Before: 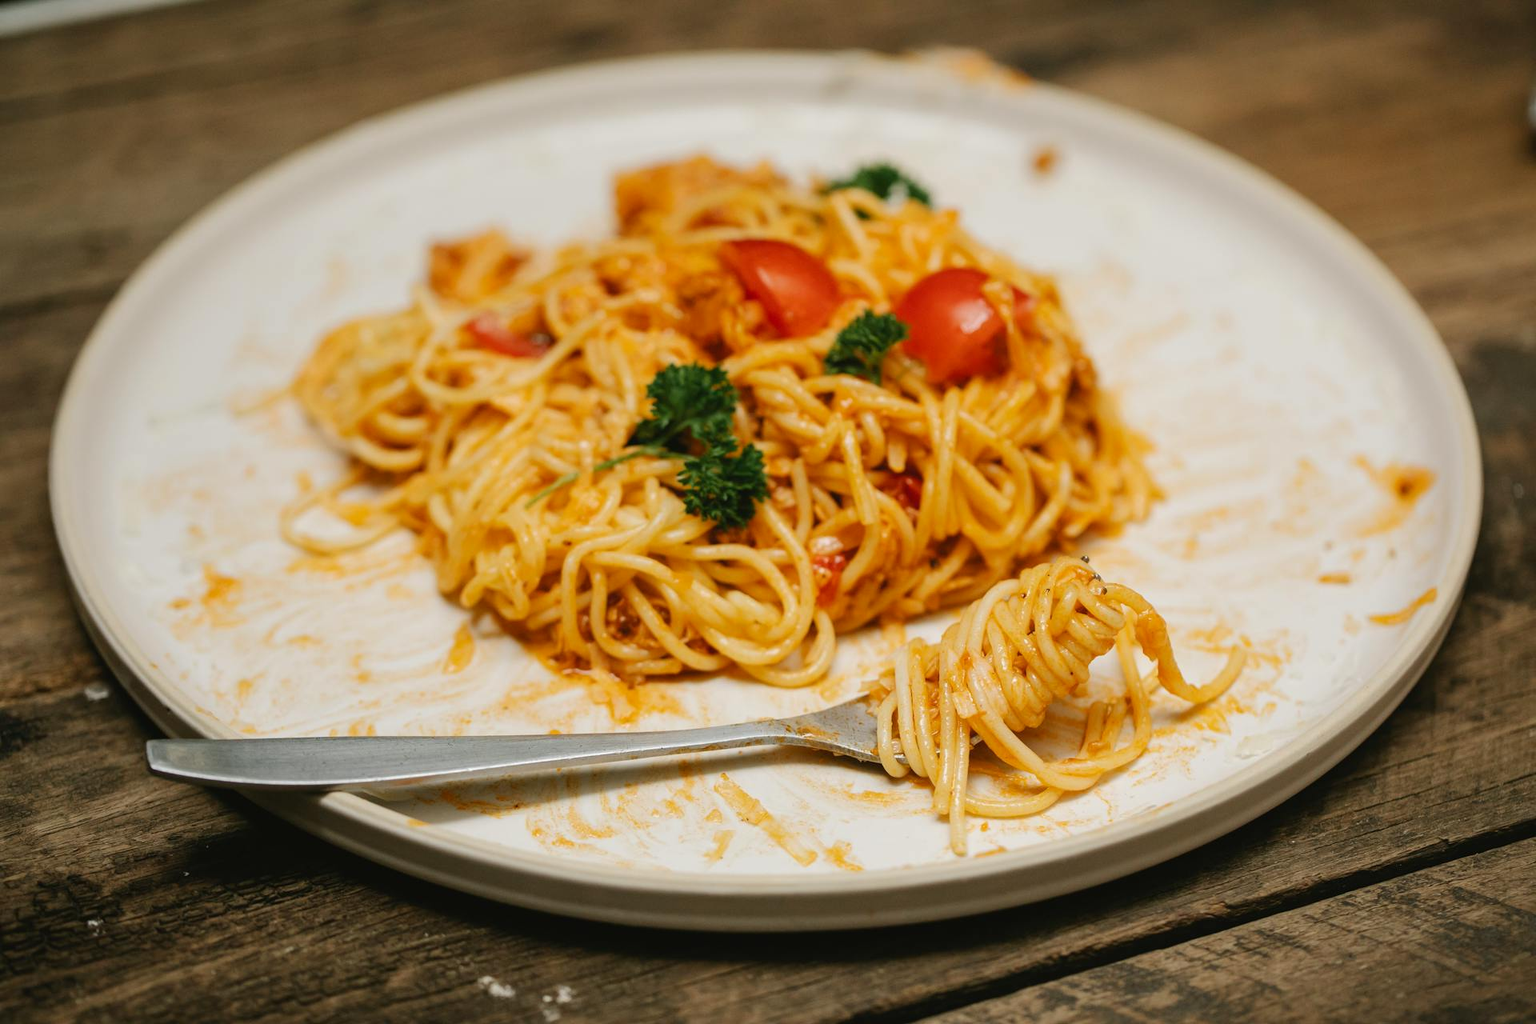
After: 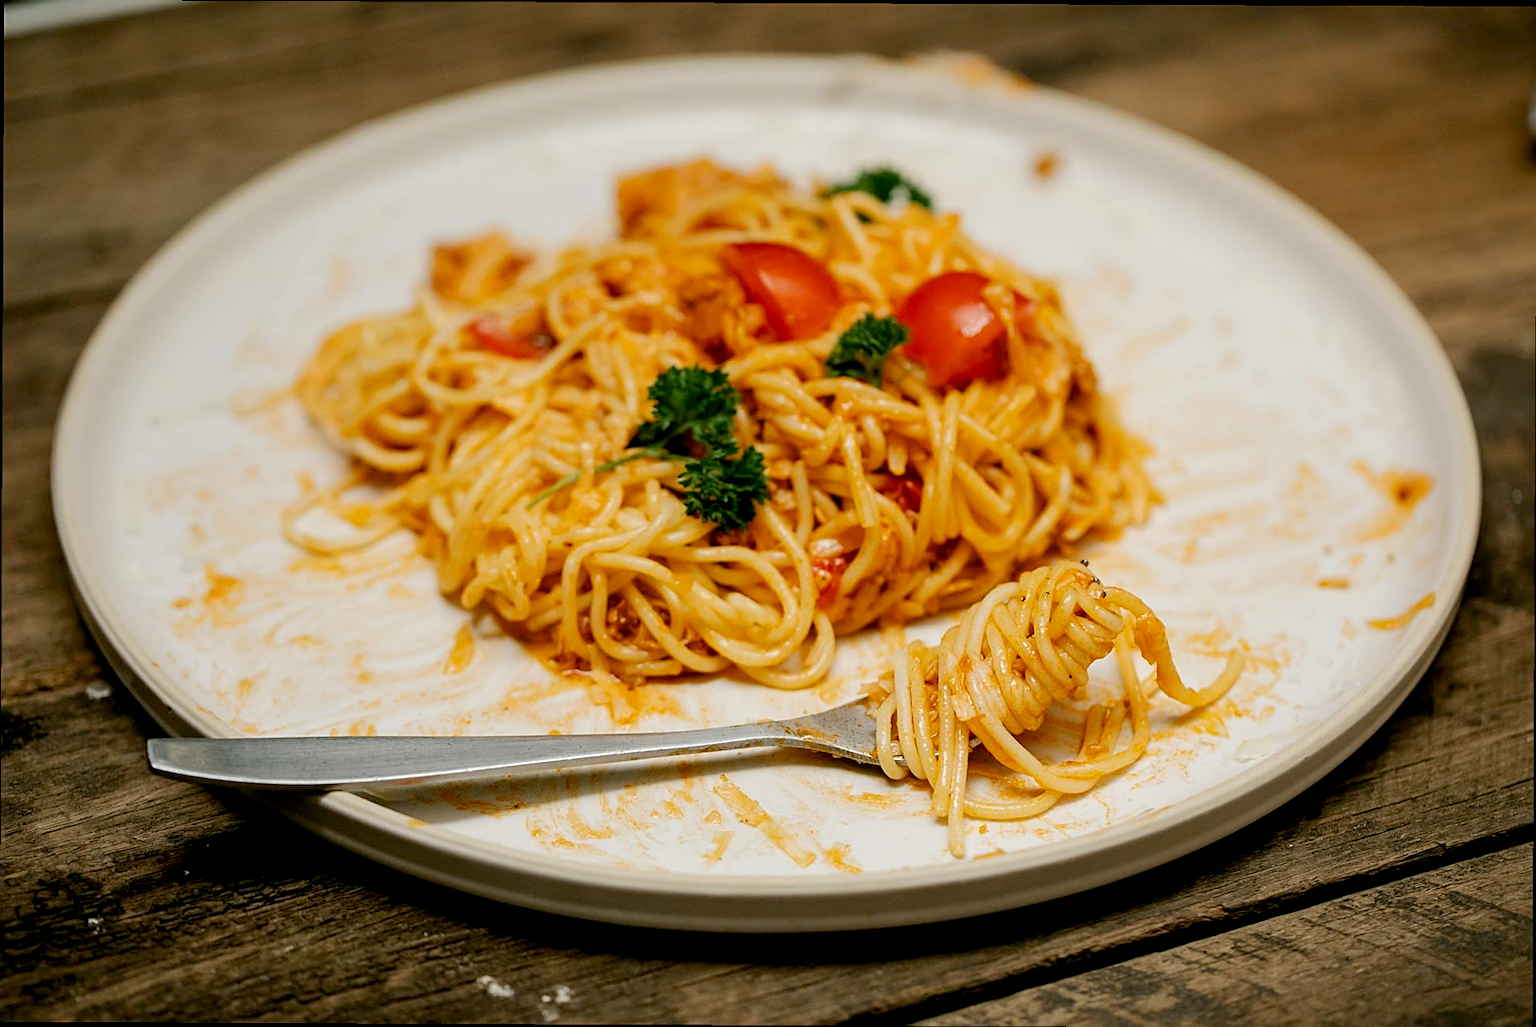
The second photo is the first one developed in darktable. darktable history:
exposure: black level correction 0.01, exposure 0.015 EV, compensate exposure bias true, compensate highlight preservation false
sharpen: on, module defaults
crop and rotate: angle -0.258°
